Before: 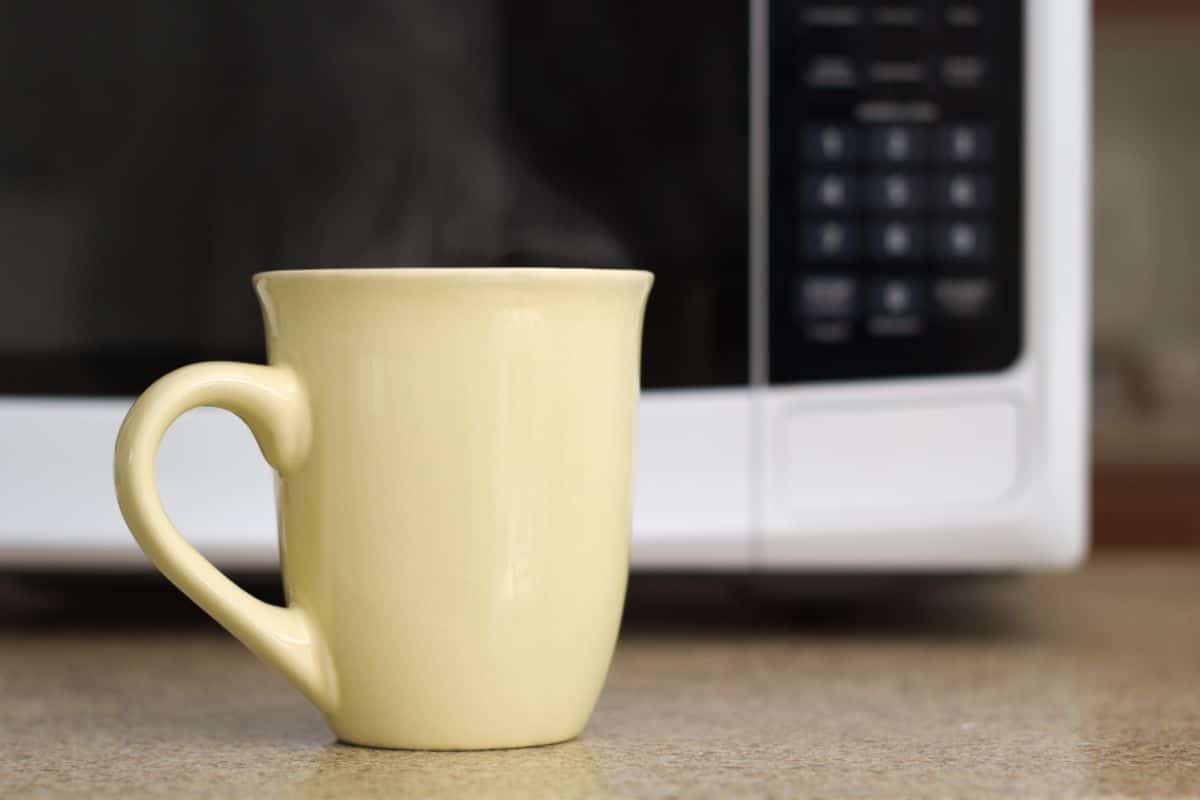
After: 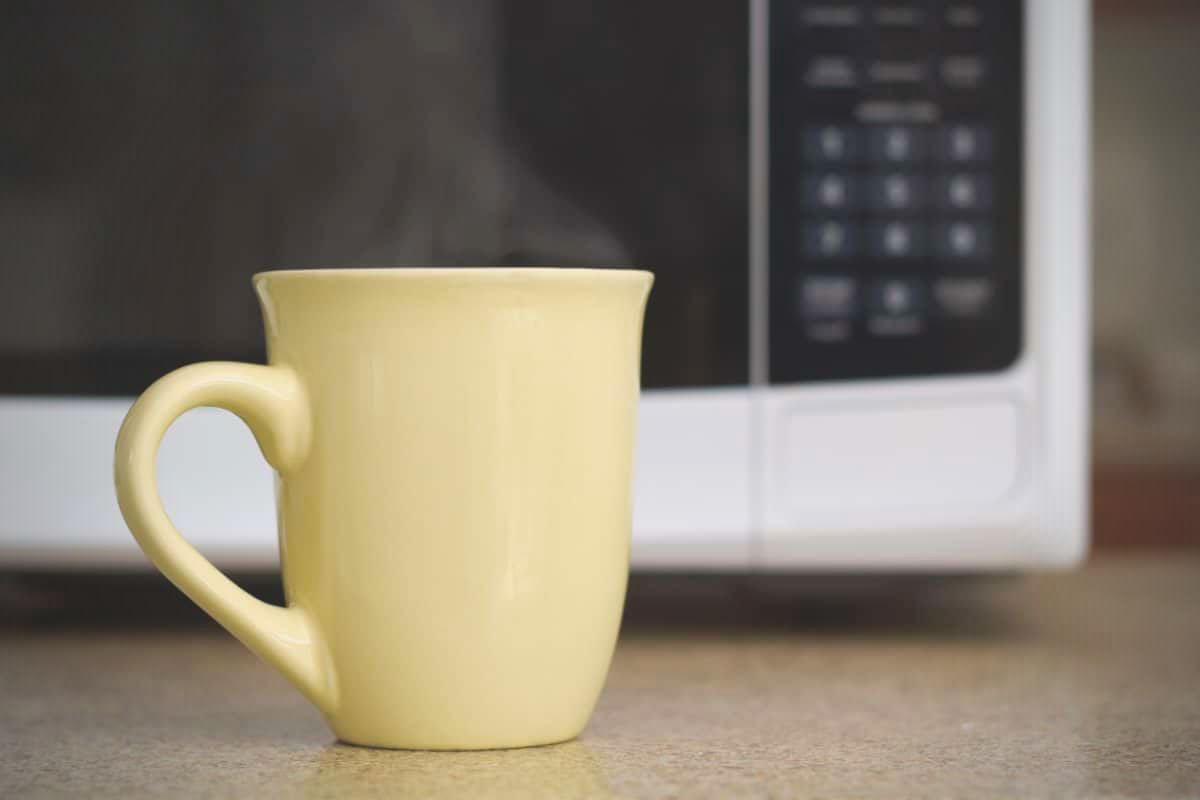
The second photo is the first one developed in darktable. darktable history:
exposure: exposure 0.495 EV, compensate highlight preservation false
vignetting: fall-off start 71.73%
contrast brightness saturation: contrast -0.279
